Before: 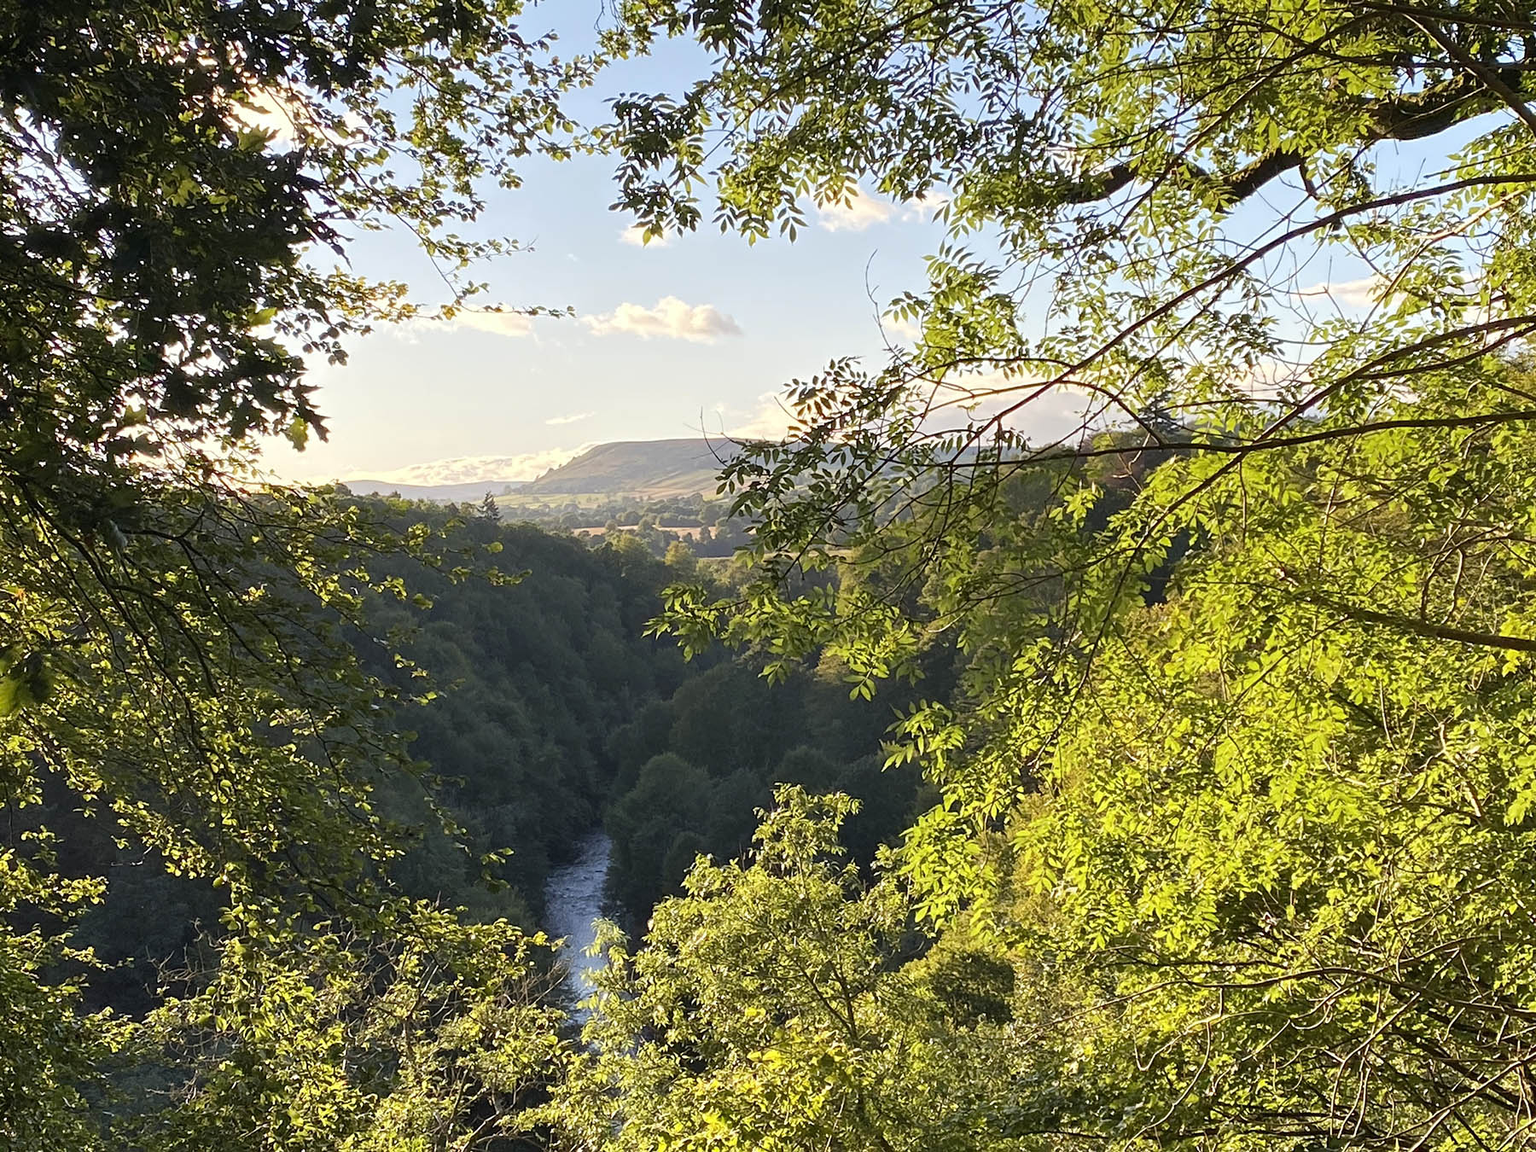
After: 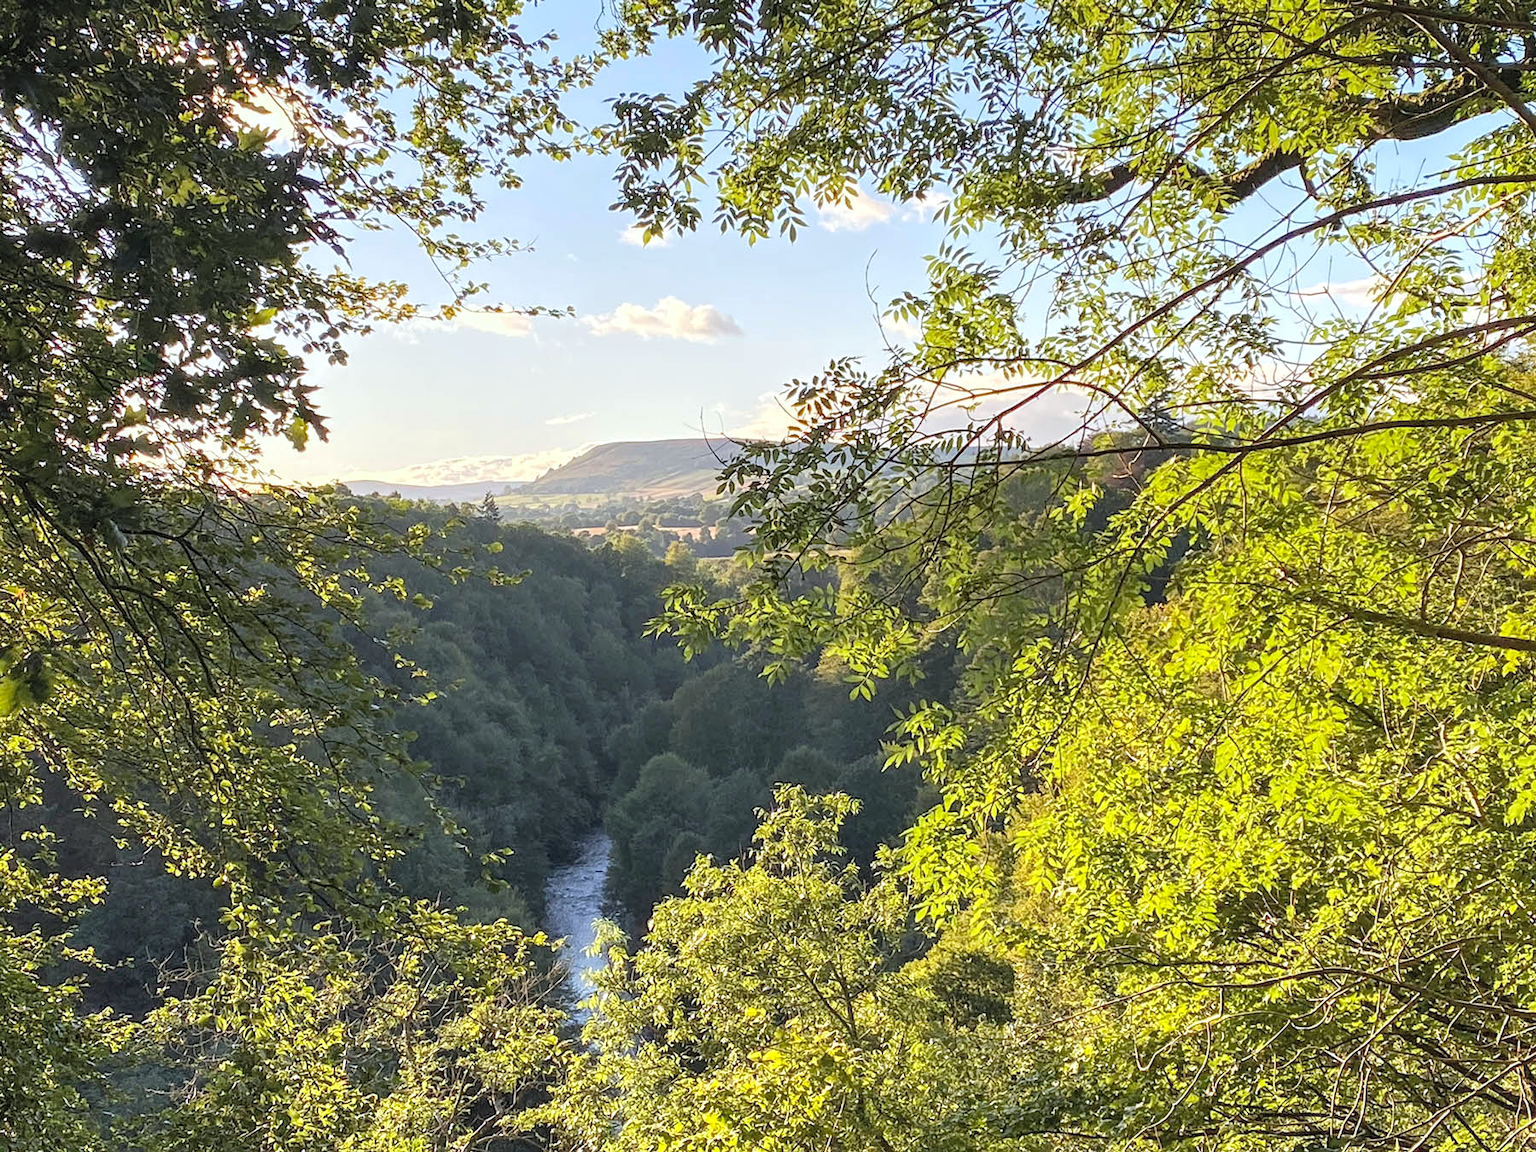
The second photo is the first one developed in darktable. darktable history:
white balance: red 0.98, blue 1.034
contrast brightness saturation: brightness 0.15
local contrast: detail 130%
